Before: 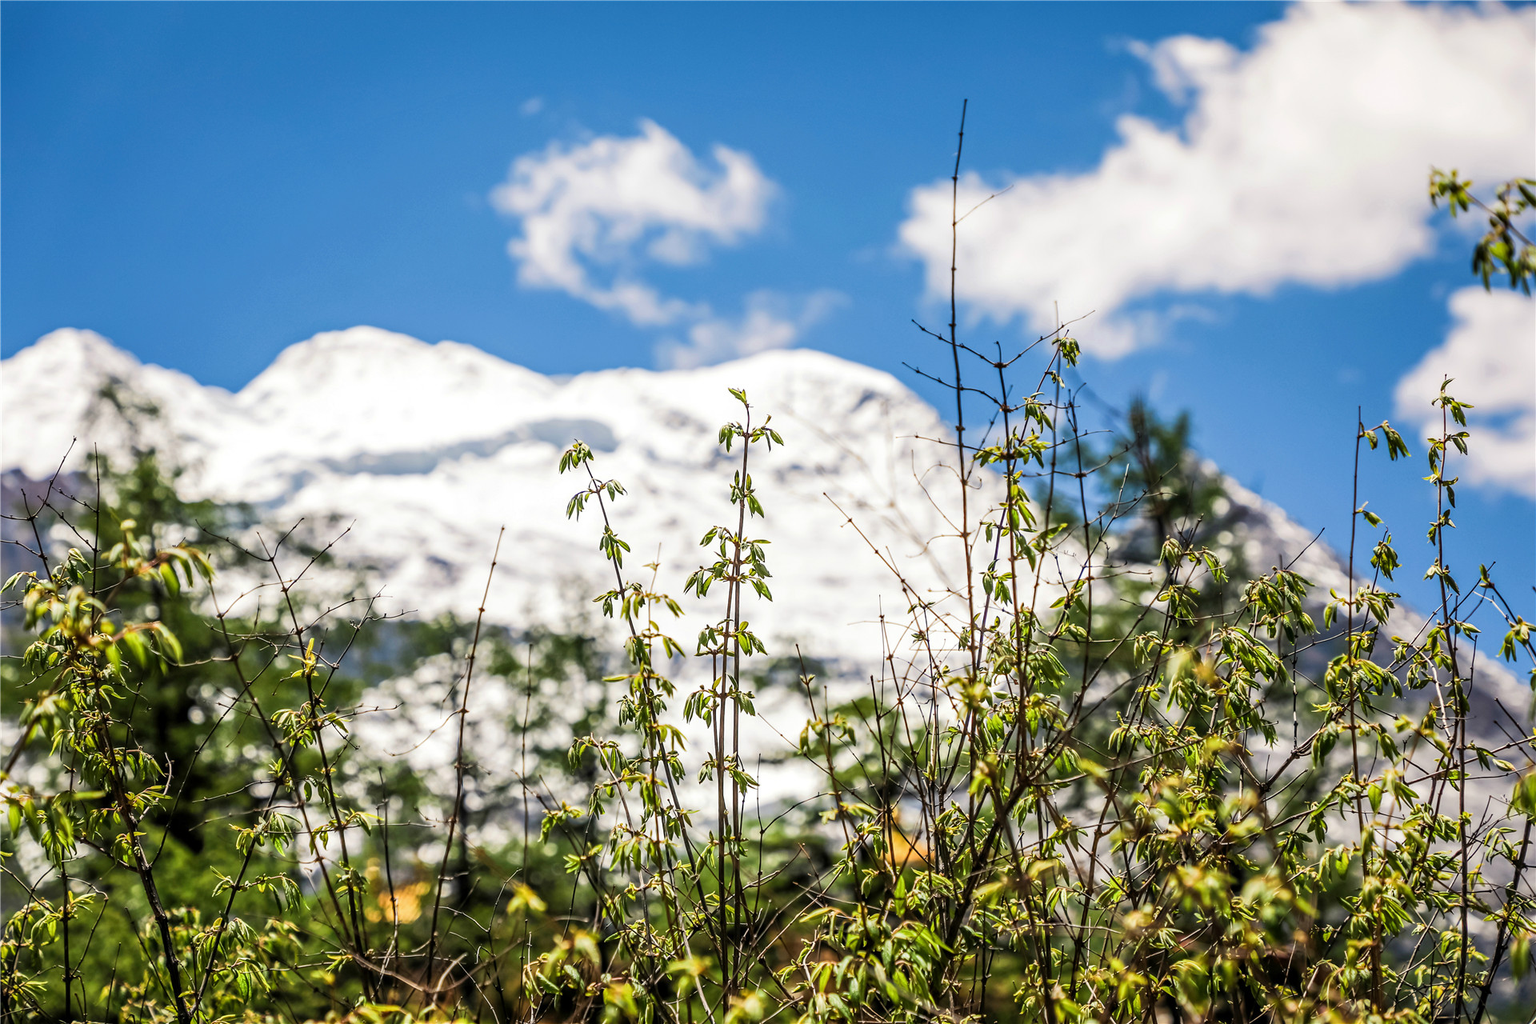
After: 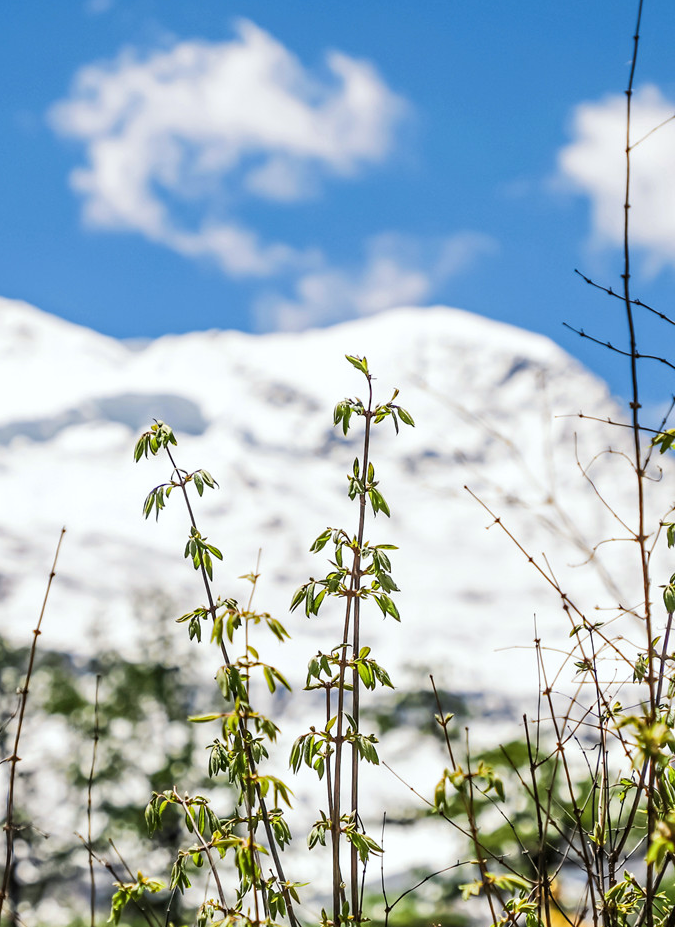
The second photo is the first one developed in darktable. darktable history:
crop and rotate: left 29.476%, top 10.214%, right 35.32%, bottom 17.333%
white balance: red 0.982, blue 1.018
